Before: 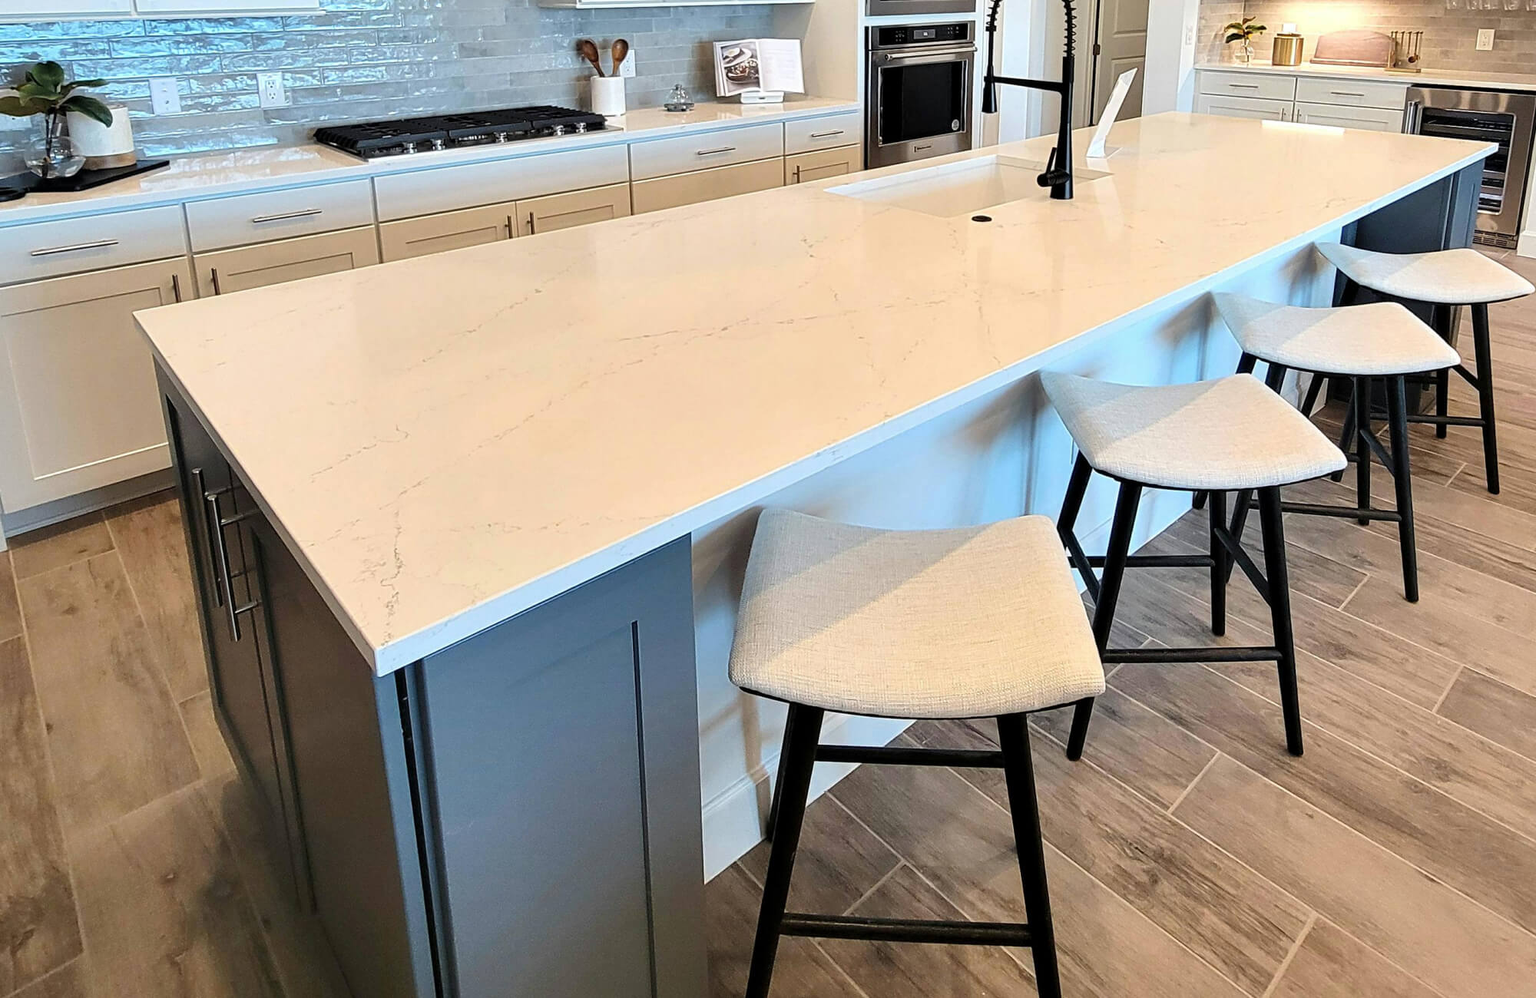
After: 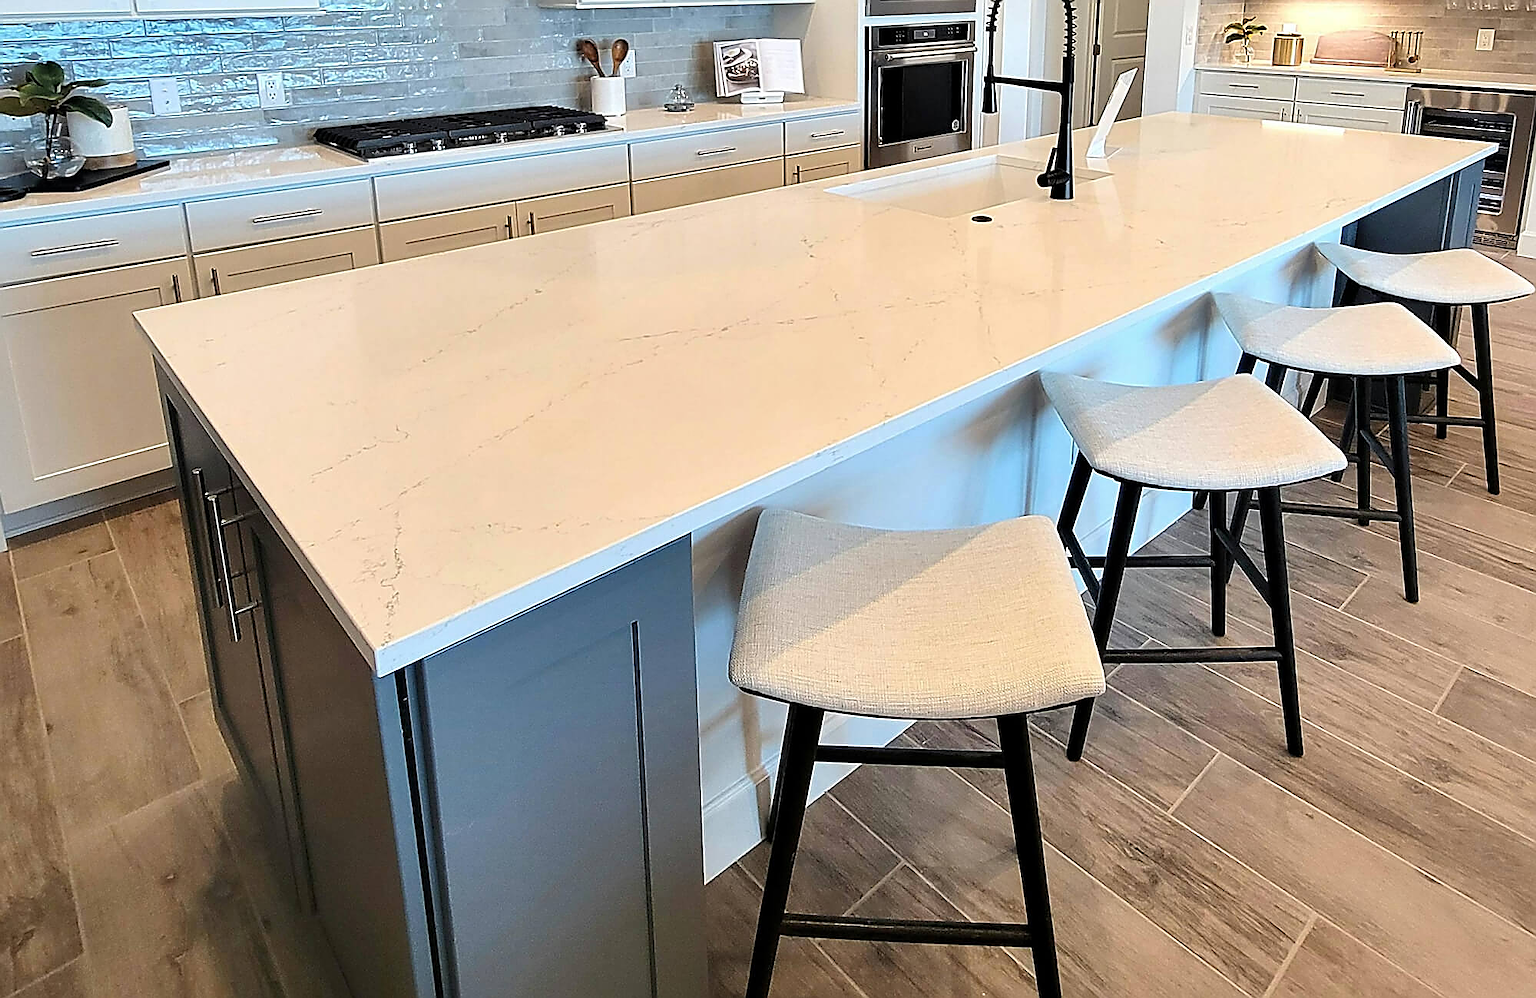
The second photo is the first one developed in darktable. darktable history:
sharpen: radius 1.4, amount 1.25, threshold 0.7
